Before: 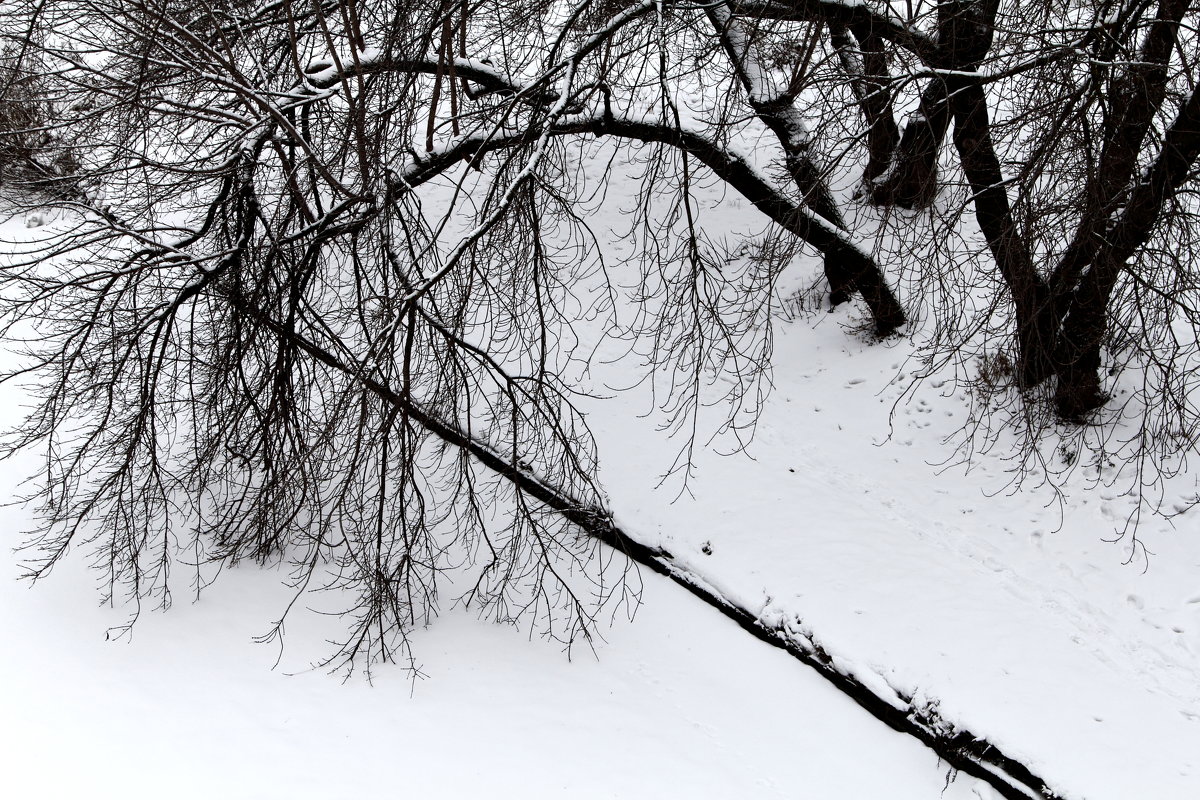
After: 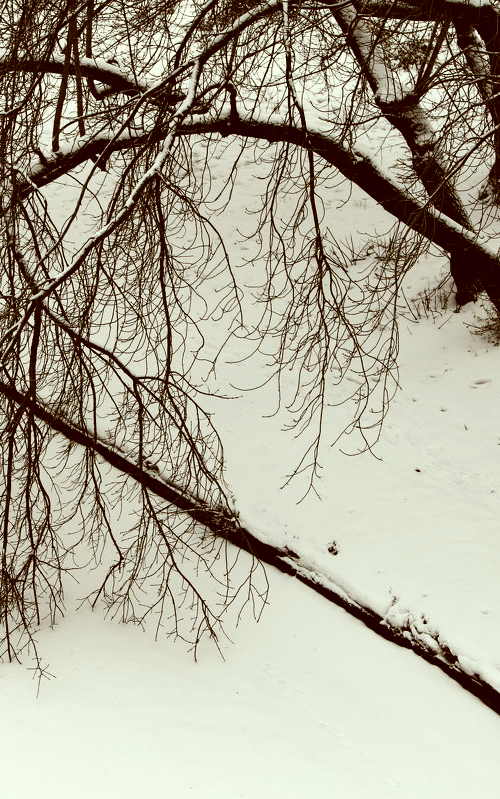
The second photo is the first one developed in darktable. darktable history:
crop: left 31.229%, right 27.105%
tone equalizer: on, module defaults
color correction: highlights a* -5.3, highlights b* 9.8, shadows a* 9.8, shadows b* 24.26
